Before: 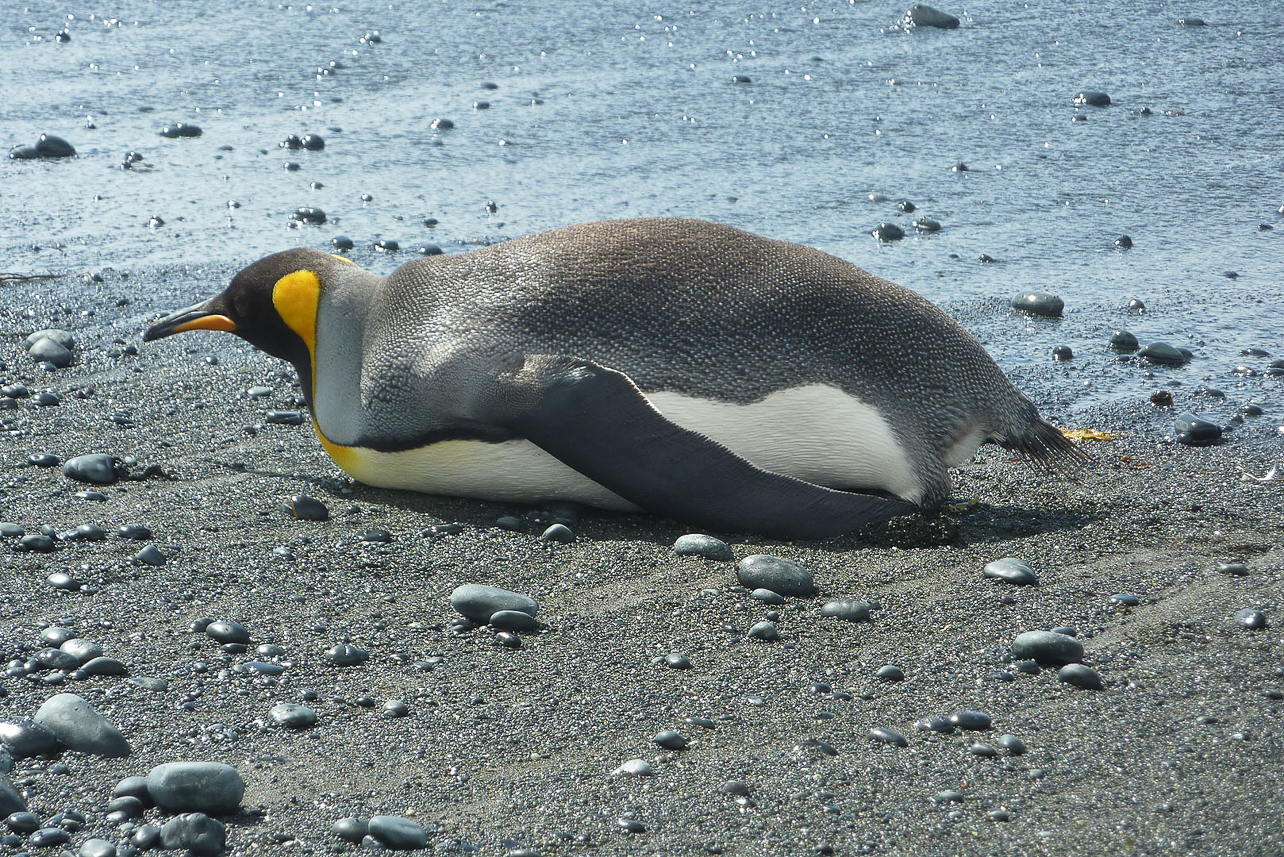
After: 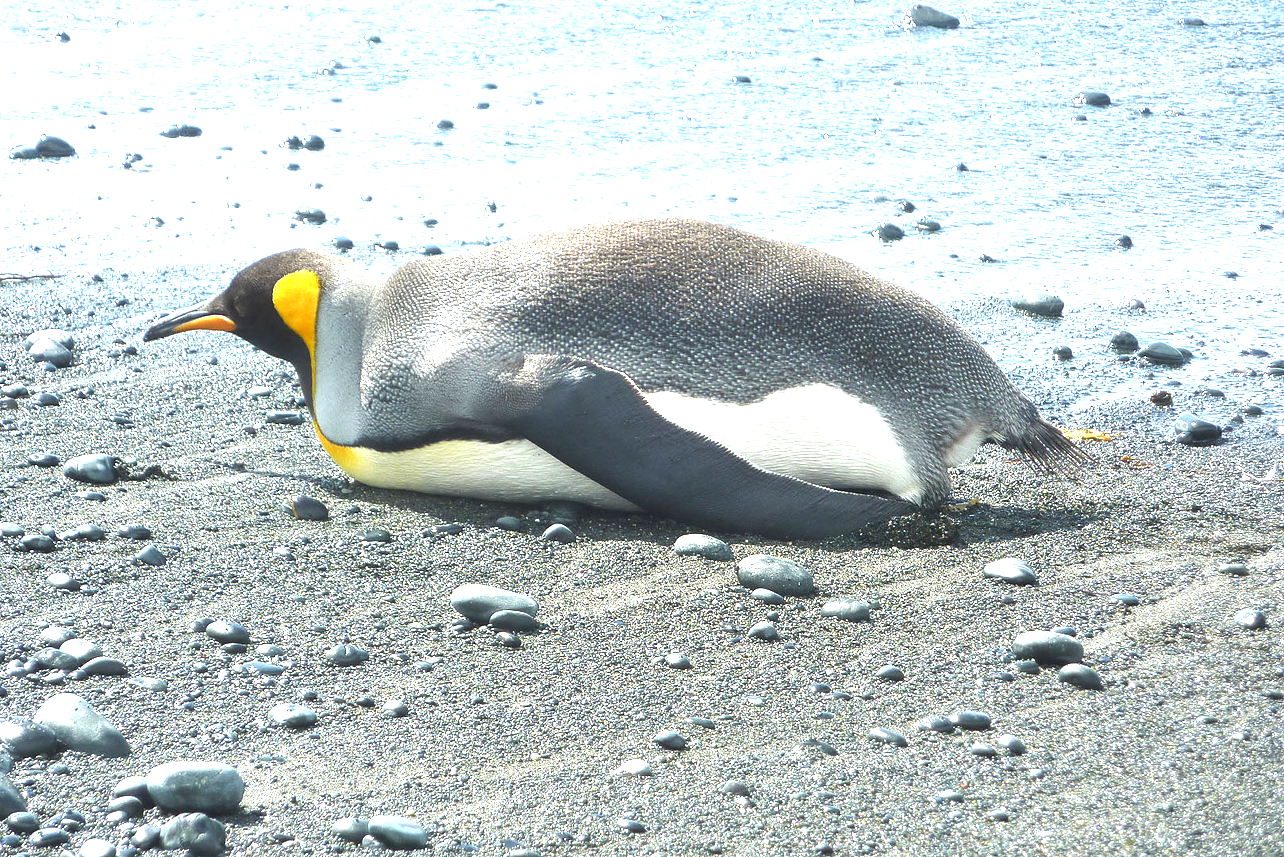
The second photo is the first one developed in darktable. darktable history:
white balance: emerald 1
exposure: black level correction 0, exposure 1.6 EV, compensate exposure bias true, compensate highlight preservation false
